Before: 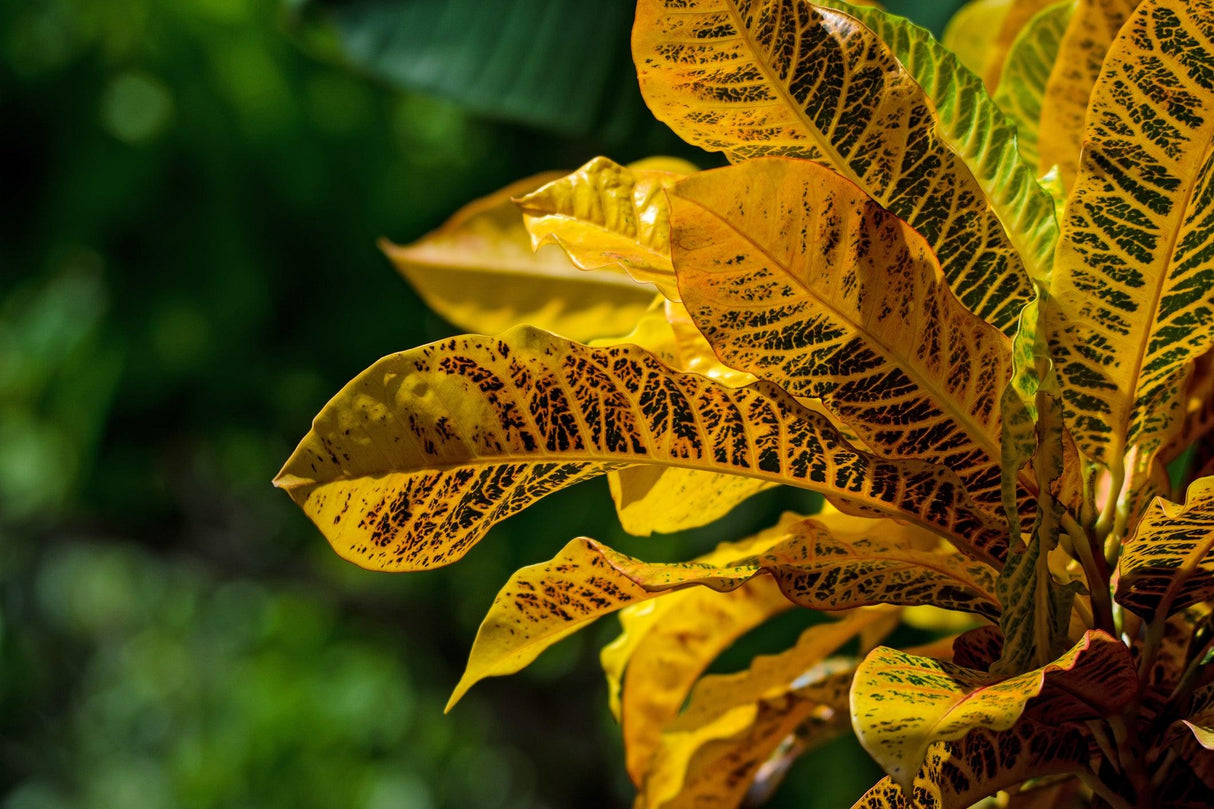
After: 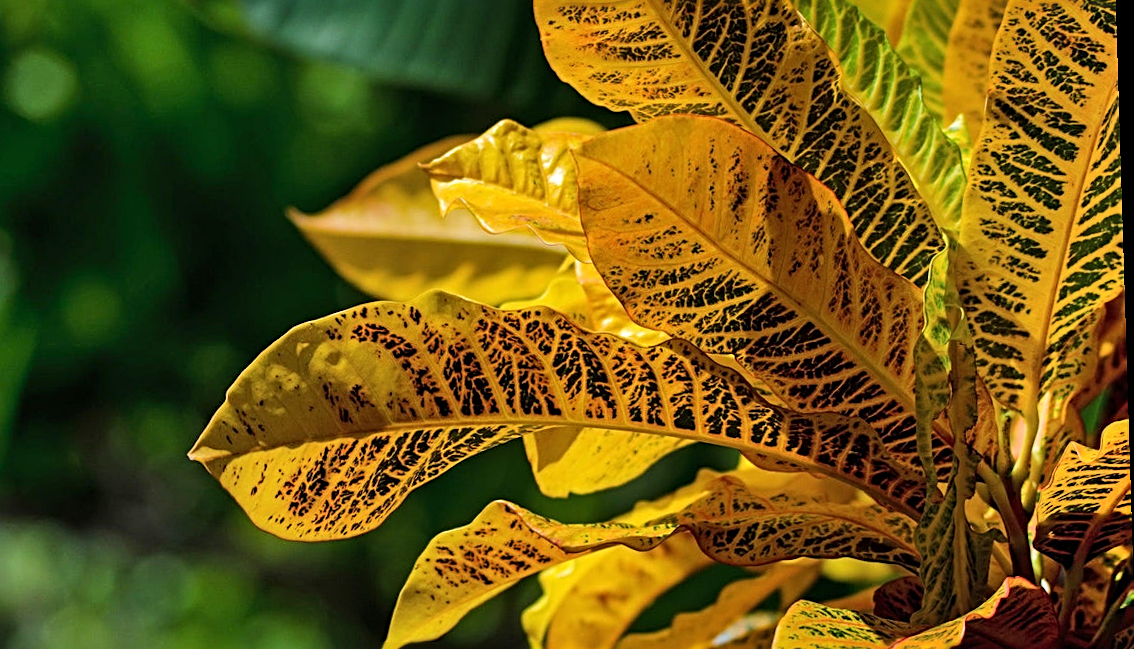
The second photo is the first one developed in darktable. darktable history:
rotate and perspective: rotation -1.77°, lens shift (horizontal) 0.004, automatic cropping off
crop: left 8.155%, top 6.611%, bottom 15.385%
sharpen: radius 2.767
shadows and highlights: radius 133.83, soften with gaussian
